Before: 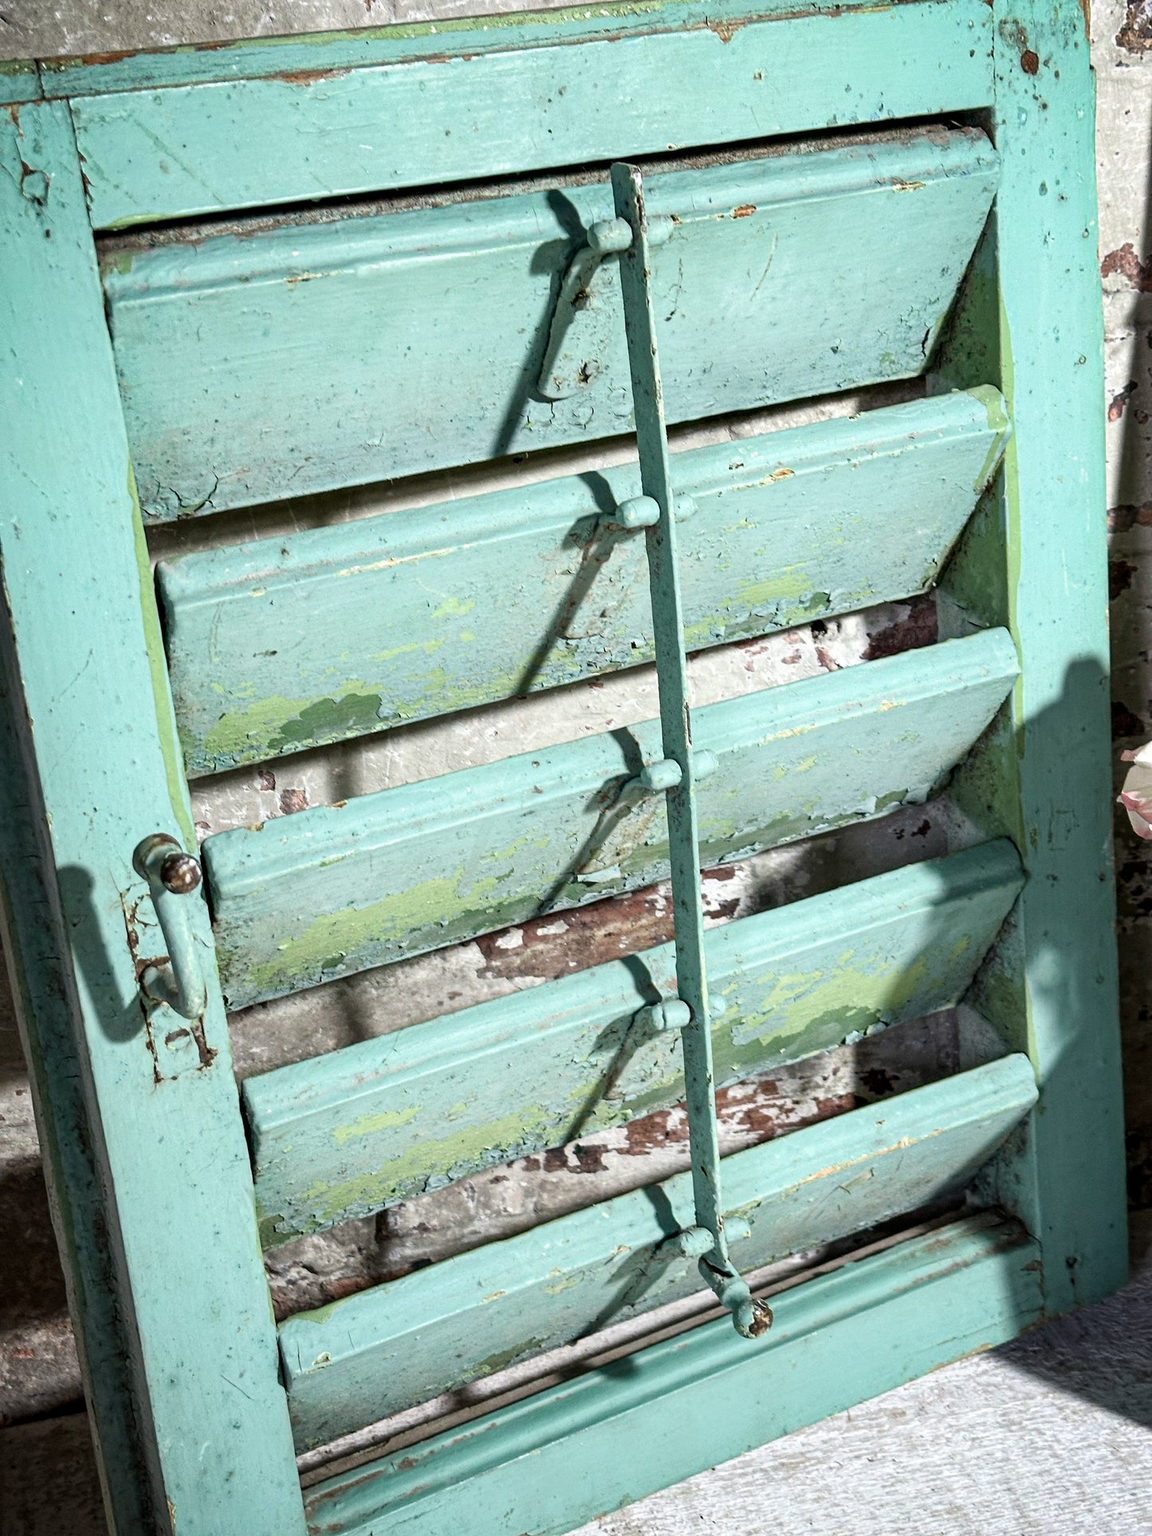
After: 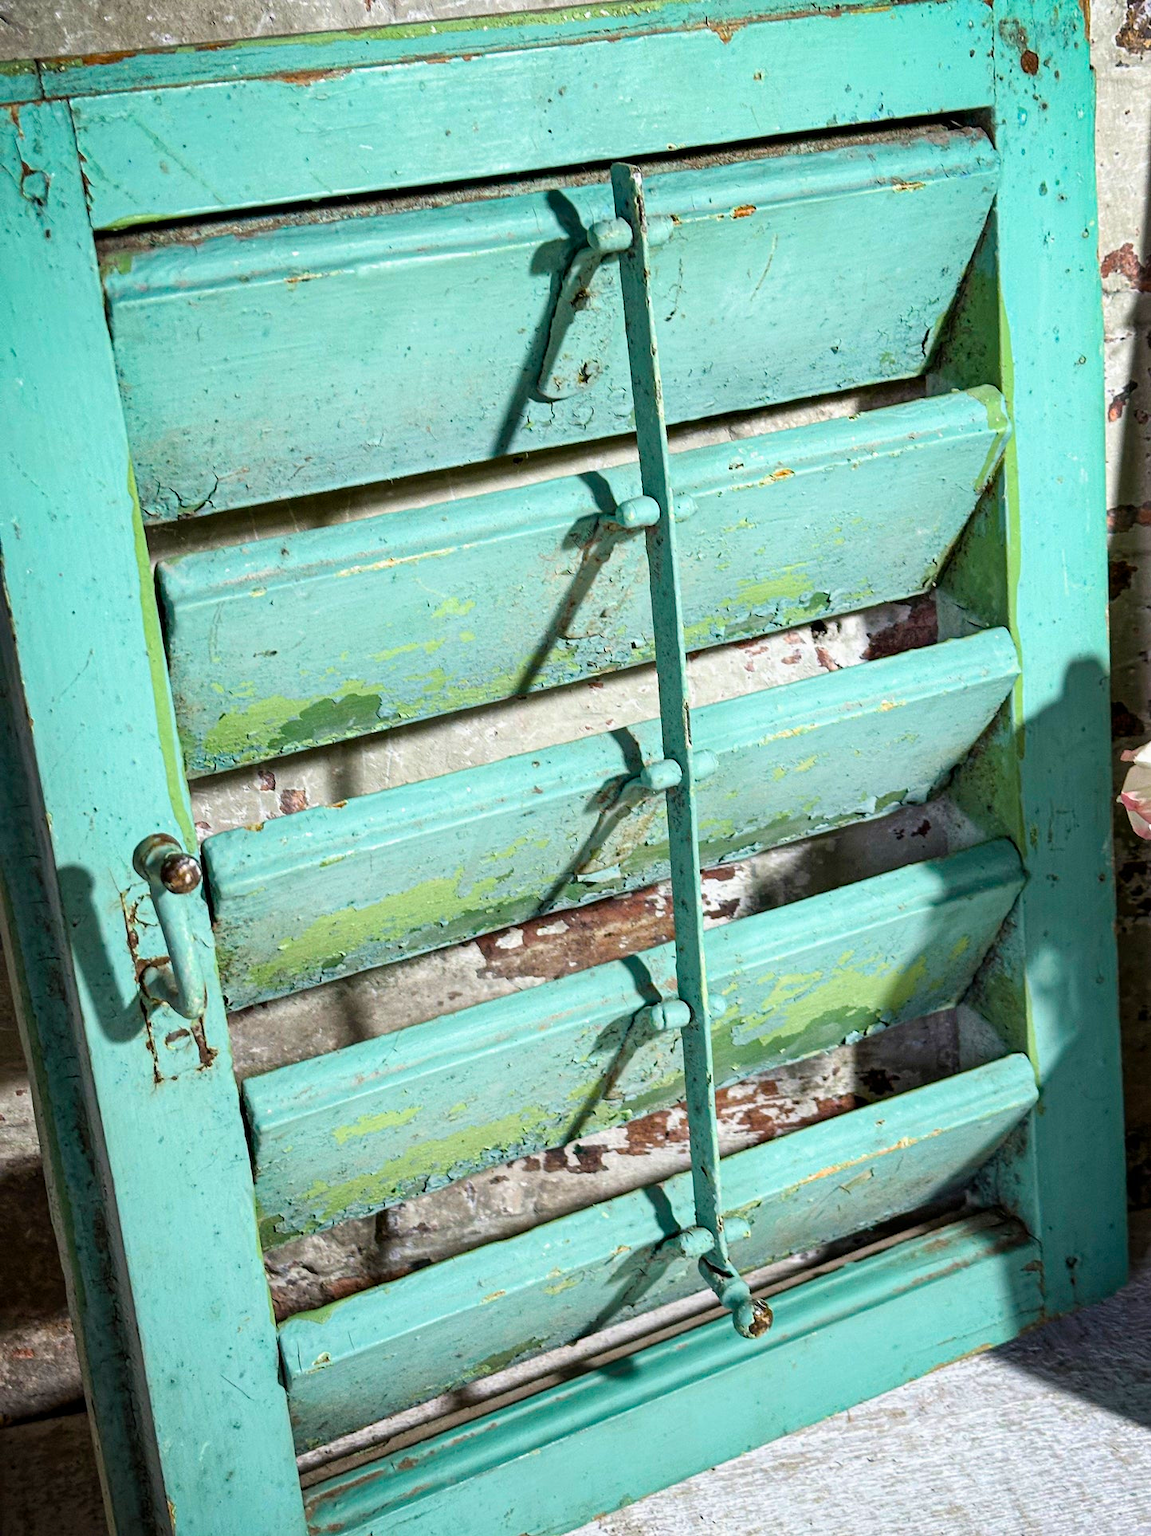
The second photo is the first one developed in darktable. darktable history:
color balance rgb: linear chroma grading › shadows -10.343%, linear chroma grading › global chroma 19.578%, perceptual saturation grading › global saturation 8.015%, perceptual saturation grading › shadows 3.92%, perceptual brilliance grading › global brilliance 2.388%, perceptual brilliance grading › highlights -3.507%, global vibrance 33.844%
